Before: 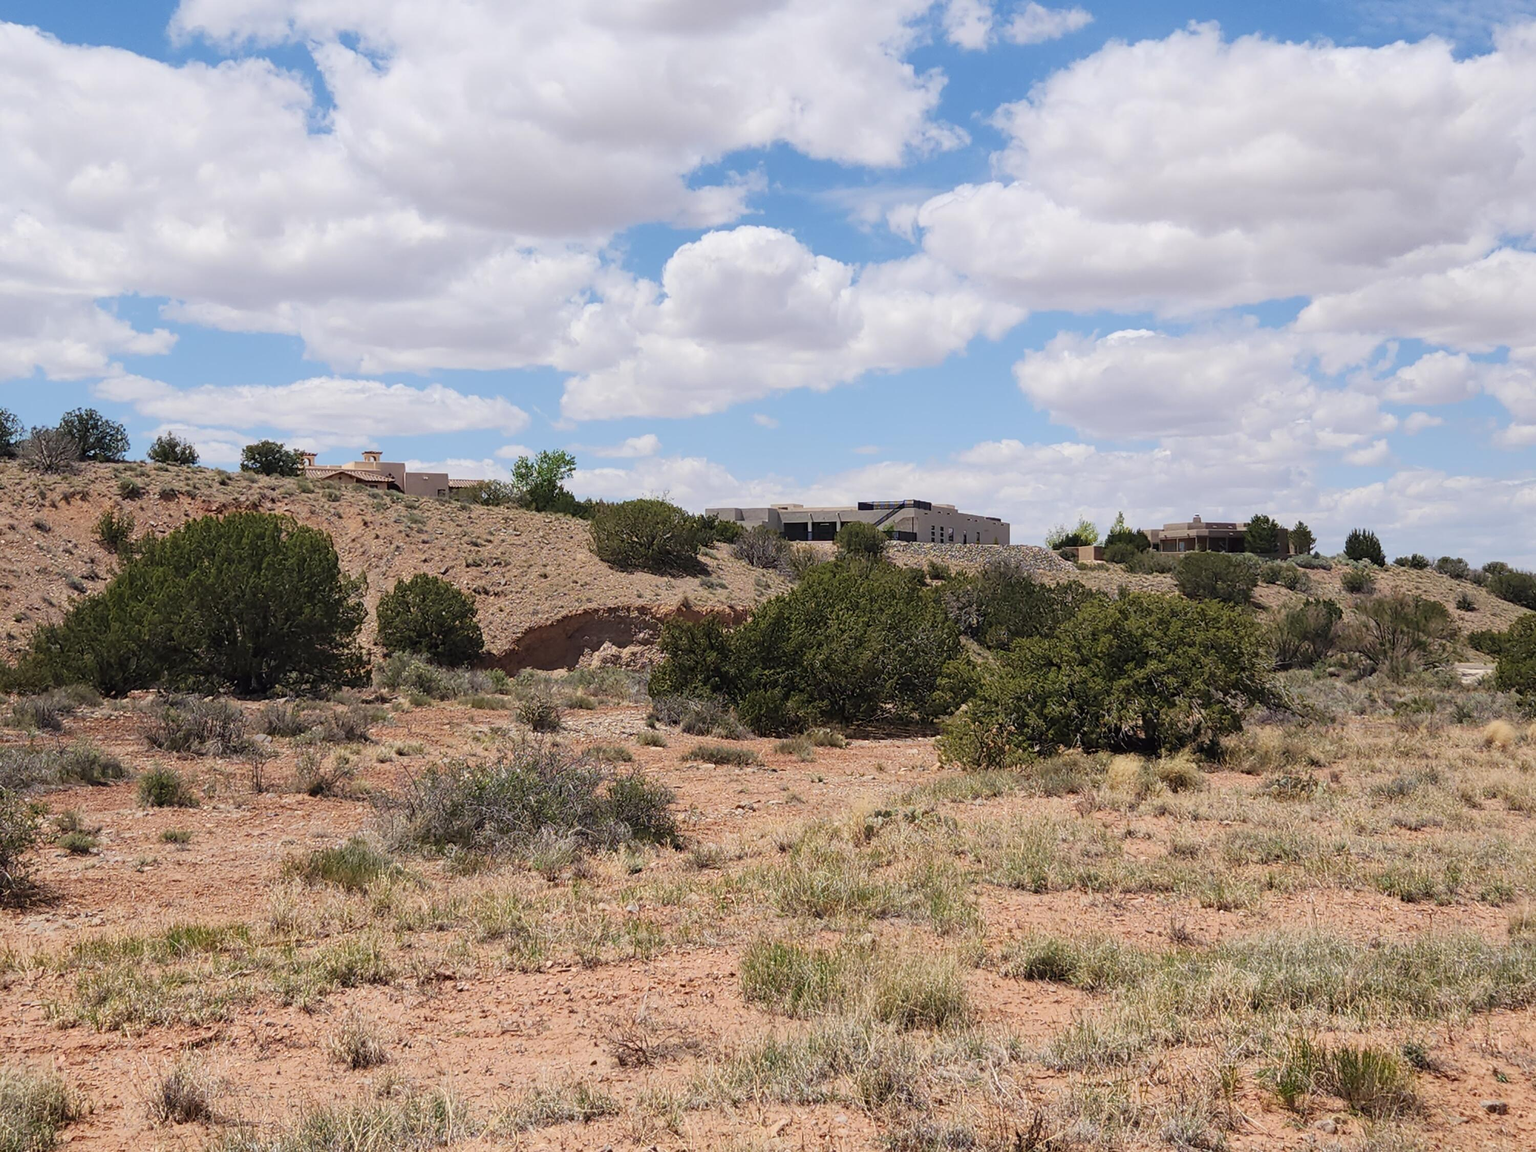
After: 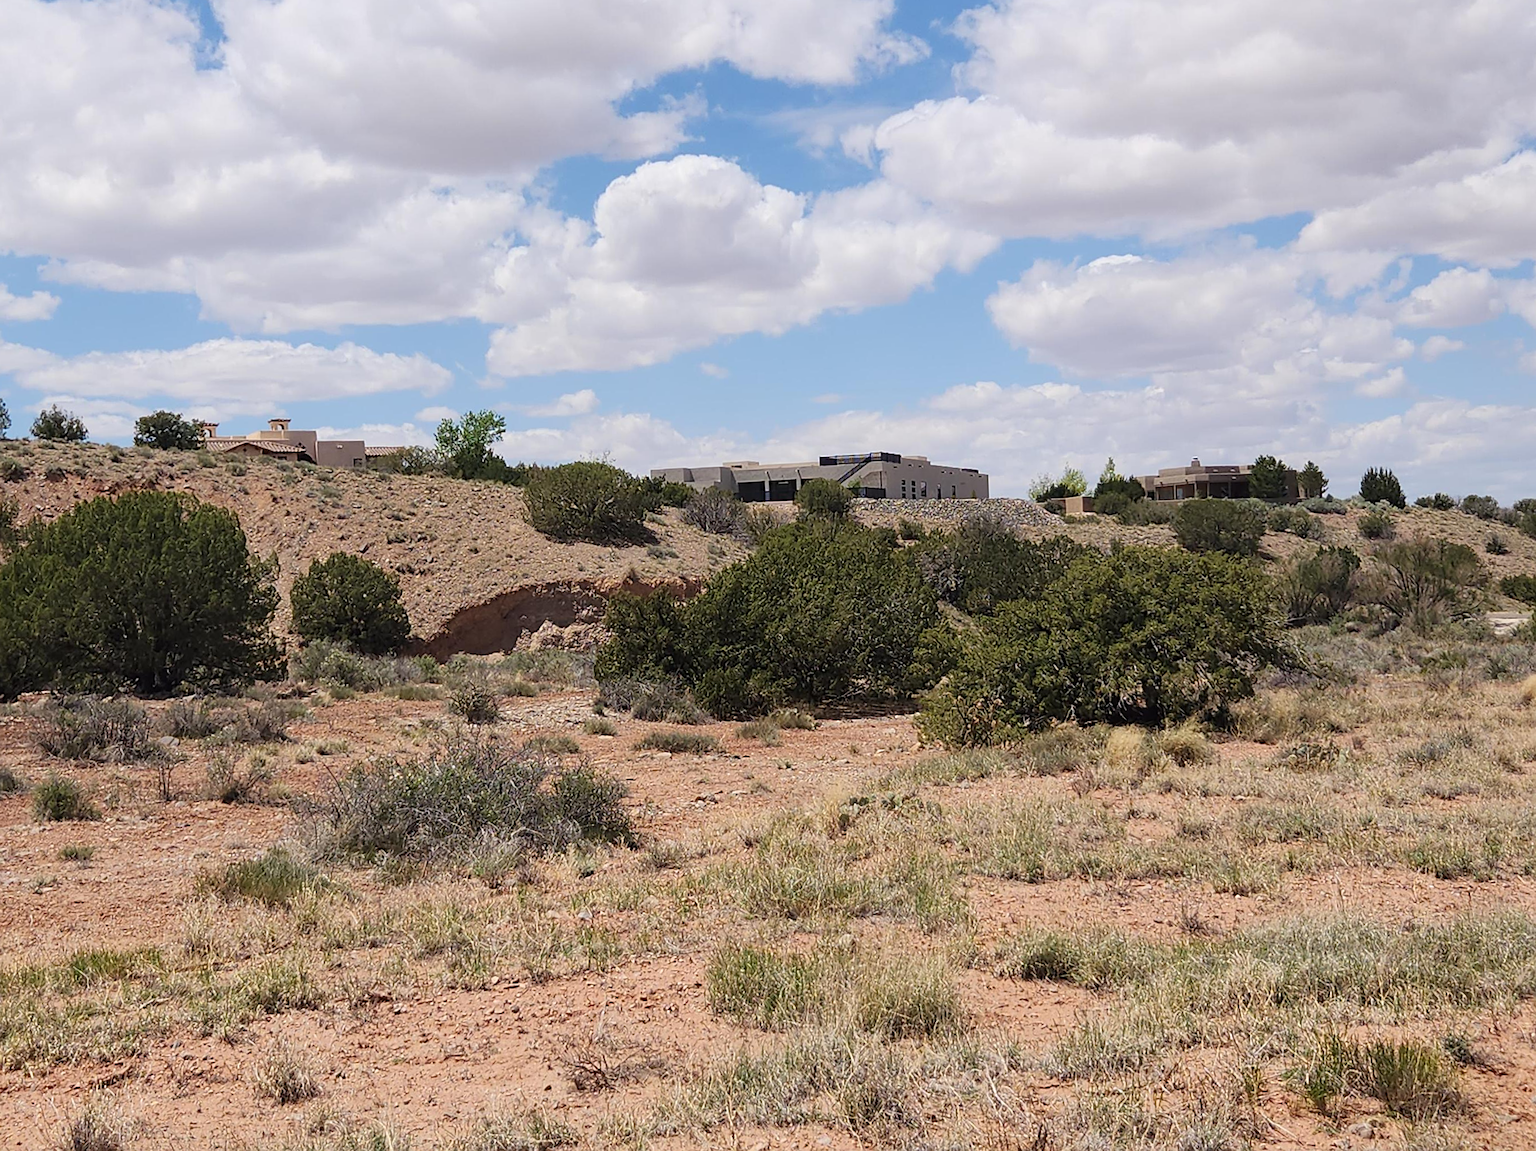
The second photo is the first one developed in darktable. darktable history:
crop and rotate: angle 1.96°, left 5.673%, top 5.673%
sharpen: amount 0.478
